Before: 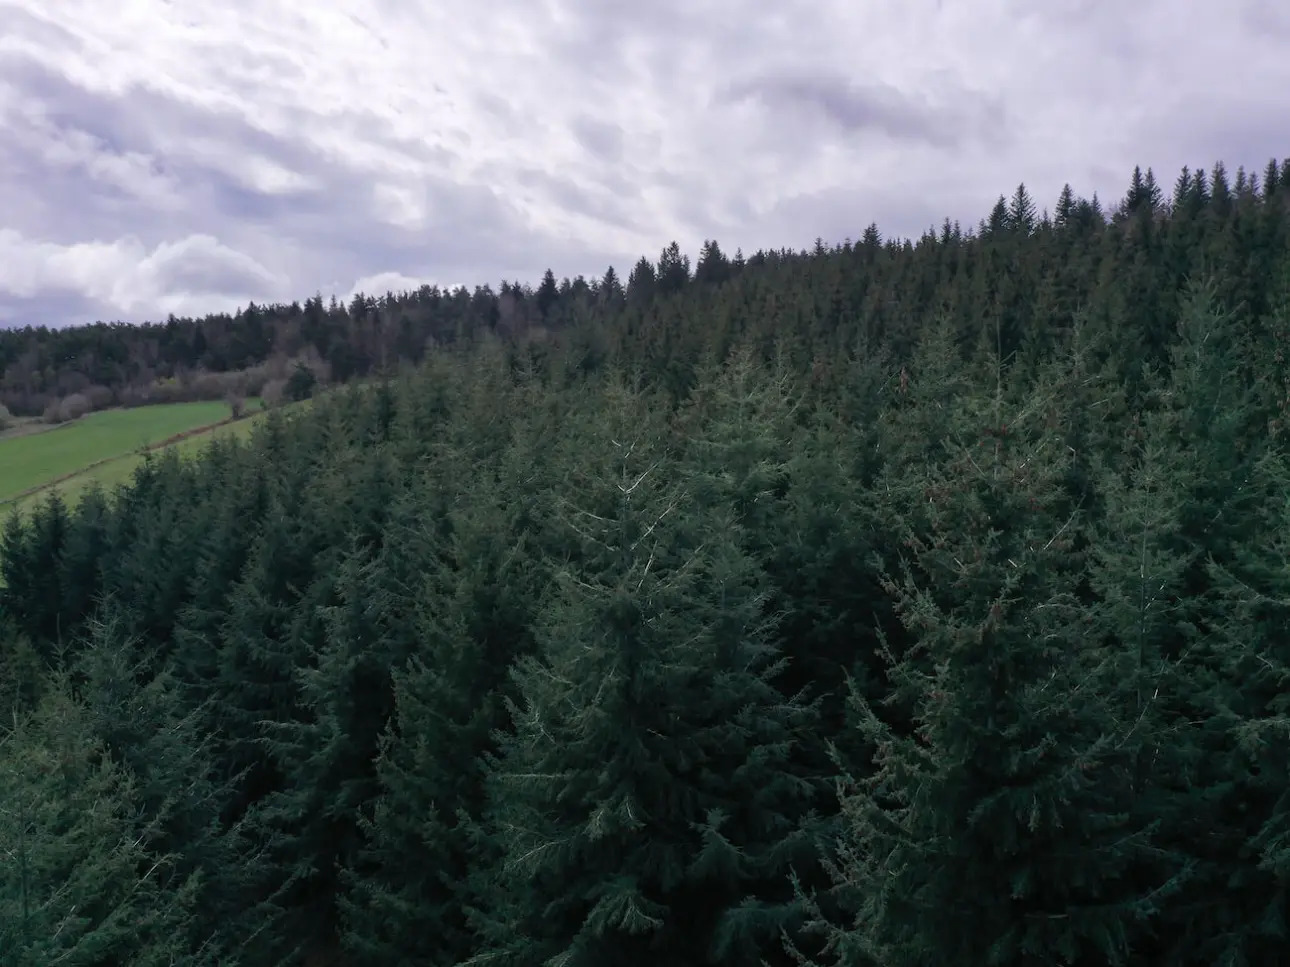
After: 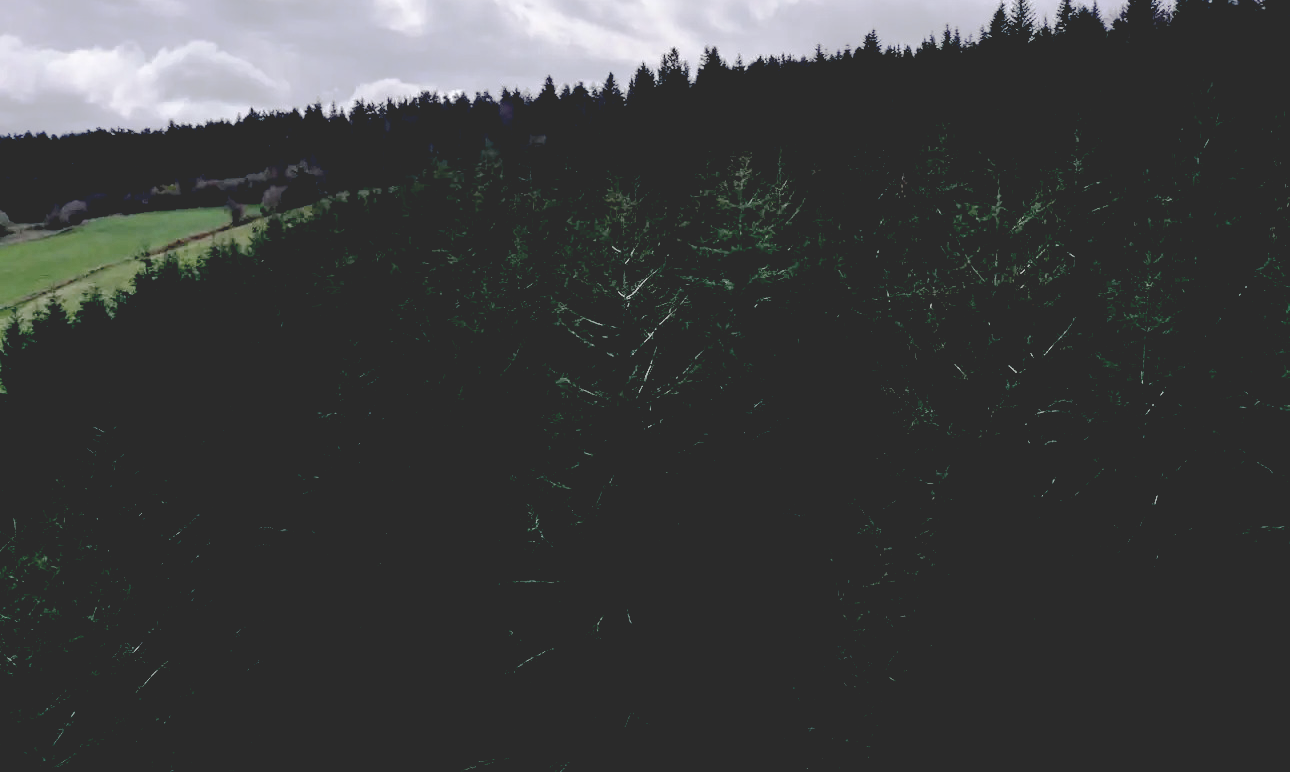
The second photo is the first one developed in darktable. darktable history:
crop and rotate: top 20.118%
exposure: compensate exposure bias true, compensate highlight preservation false
contrast brightness saturation: contrast 0.096, saturation -0.37
base curve: curves: ch0 [(0.065, 0.026) (0.236, 0.358) (0.53, 0.546) (0.777, 0.841) (0.924, 0.992)], preserve colors none
